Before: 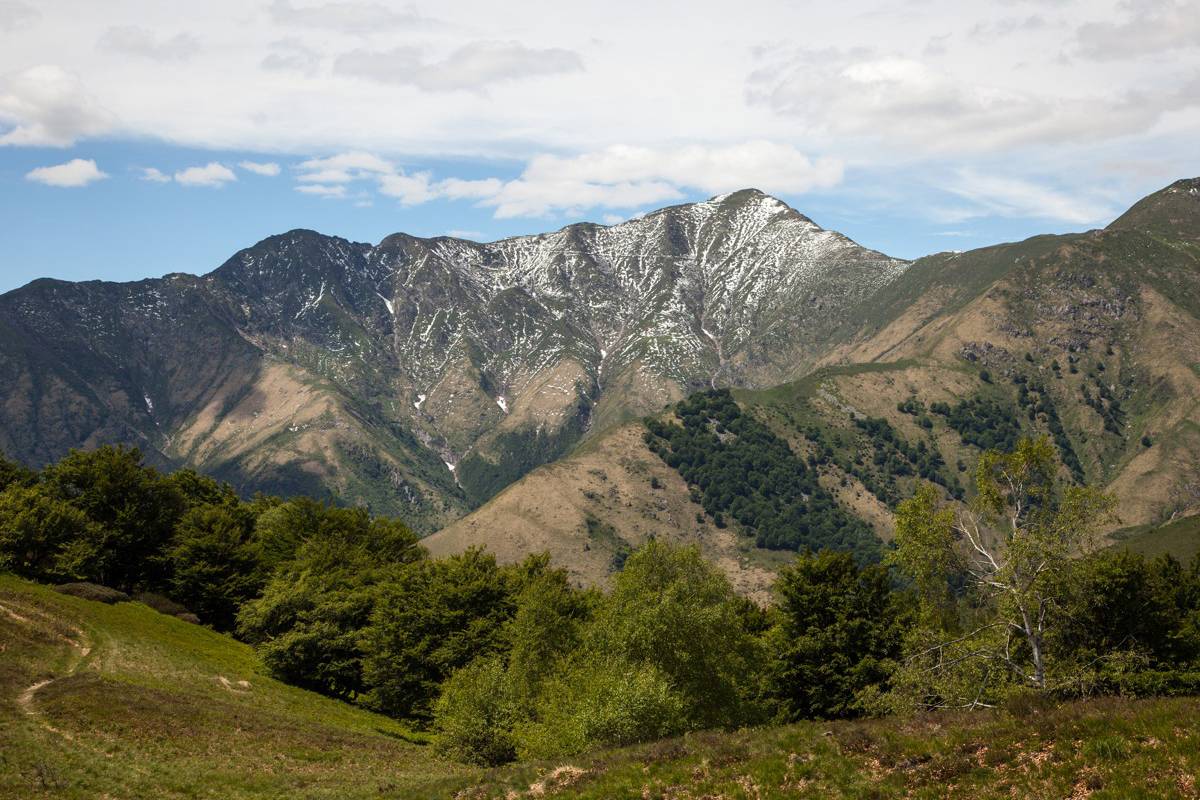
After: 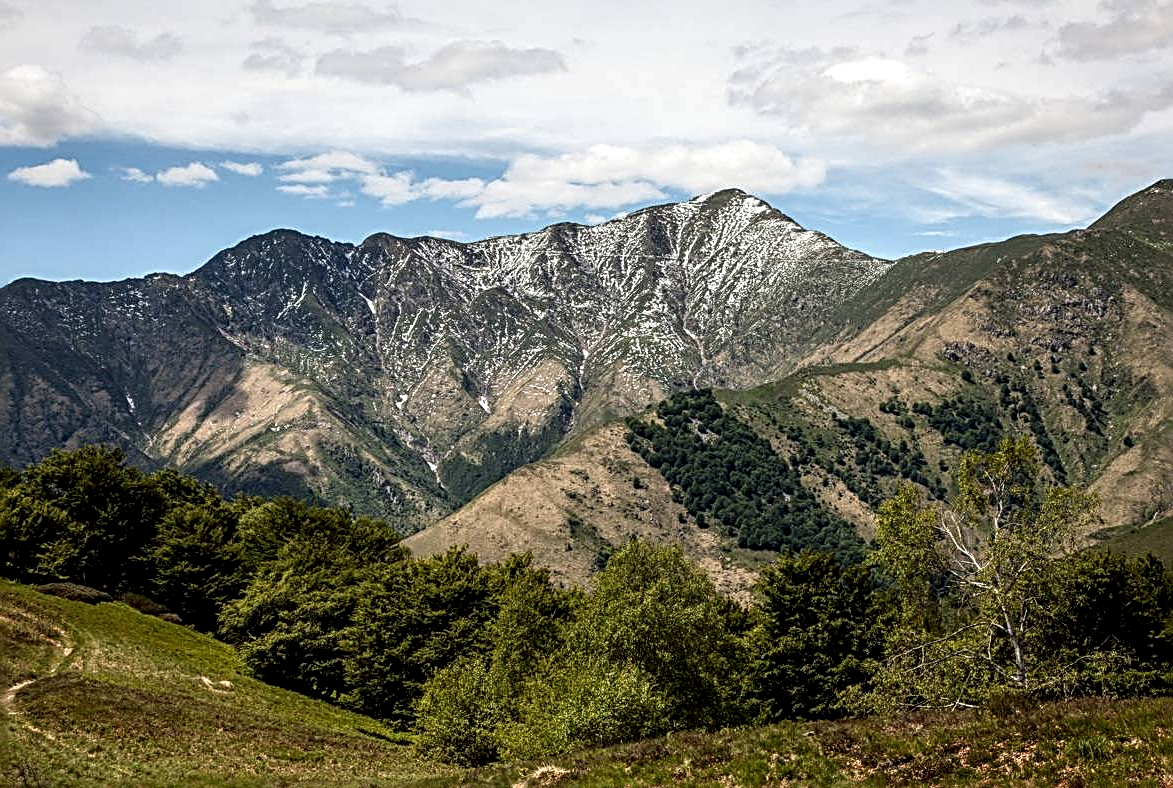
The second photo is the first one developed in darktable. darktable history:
local contrast: highlights 60%, shadows 61%, detail 160%
sharpen: radius 3.035, amount 0.773
crop and rotate: left 1.576%, right 0.652%, bottom 1.379%
contrast brightness saturation: contrast -0.014, brightness -0.012, saturation 0.029
